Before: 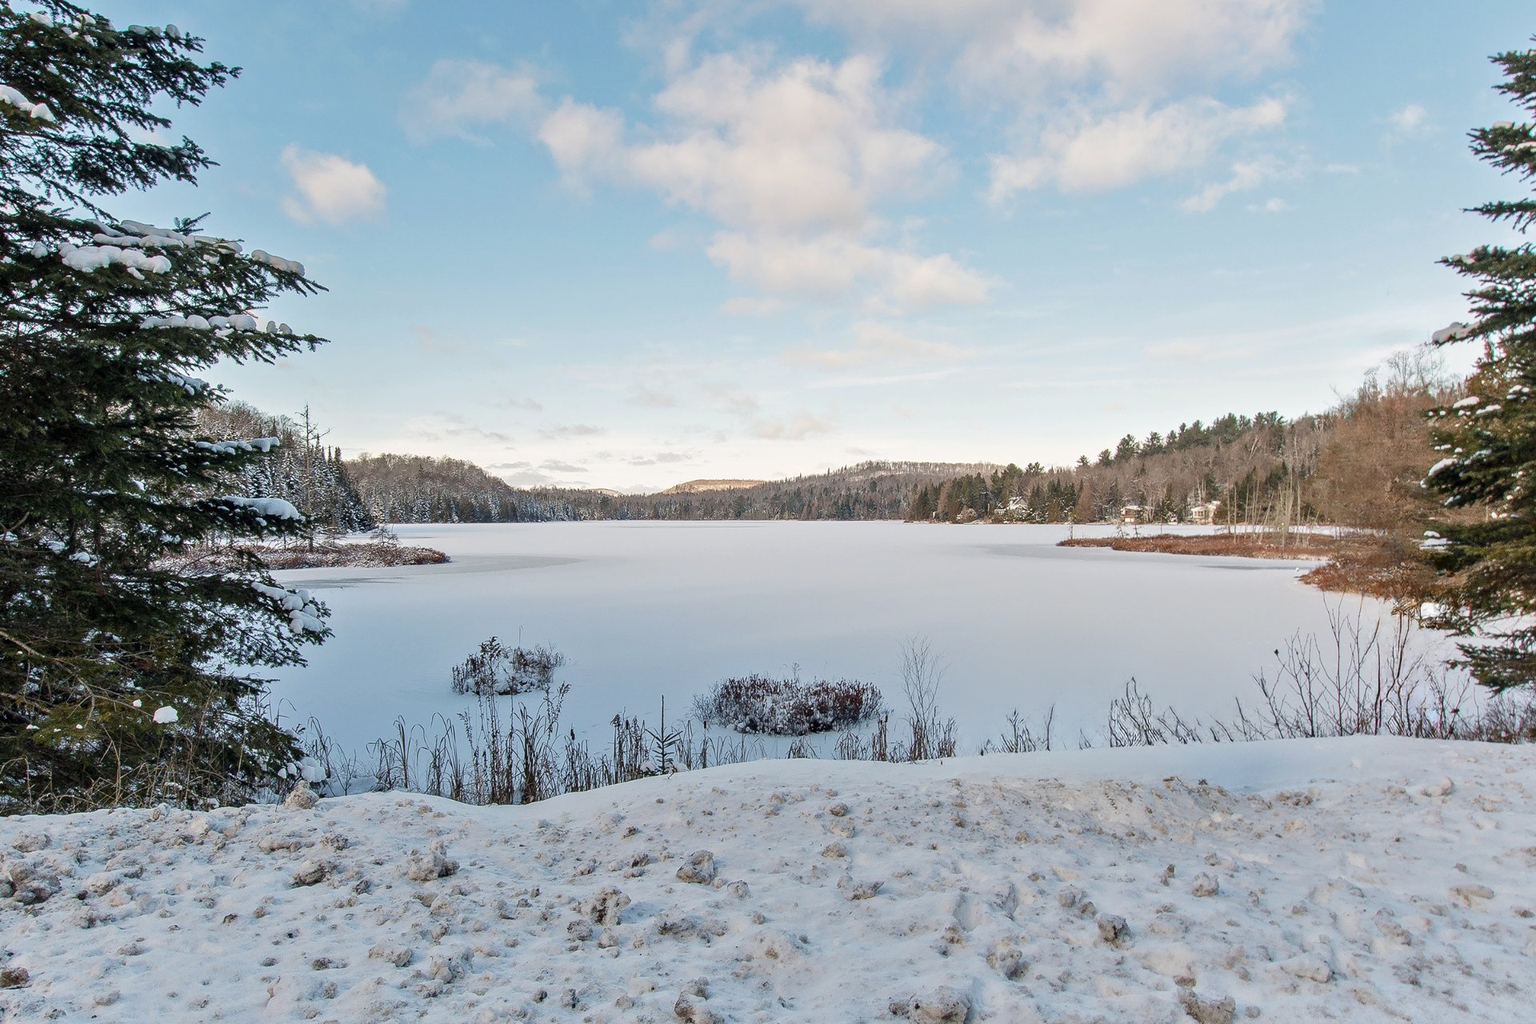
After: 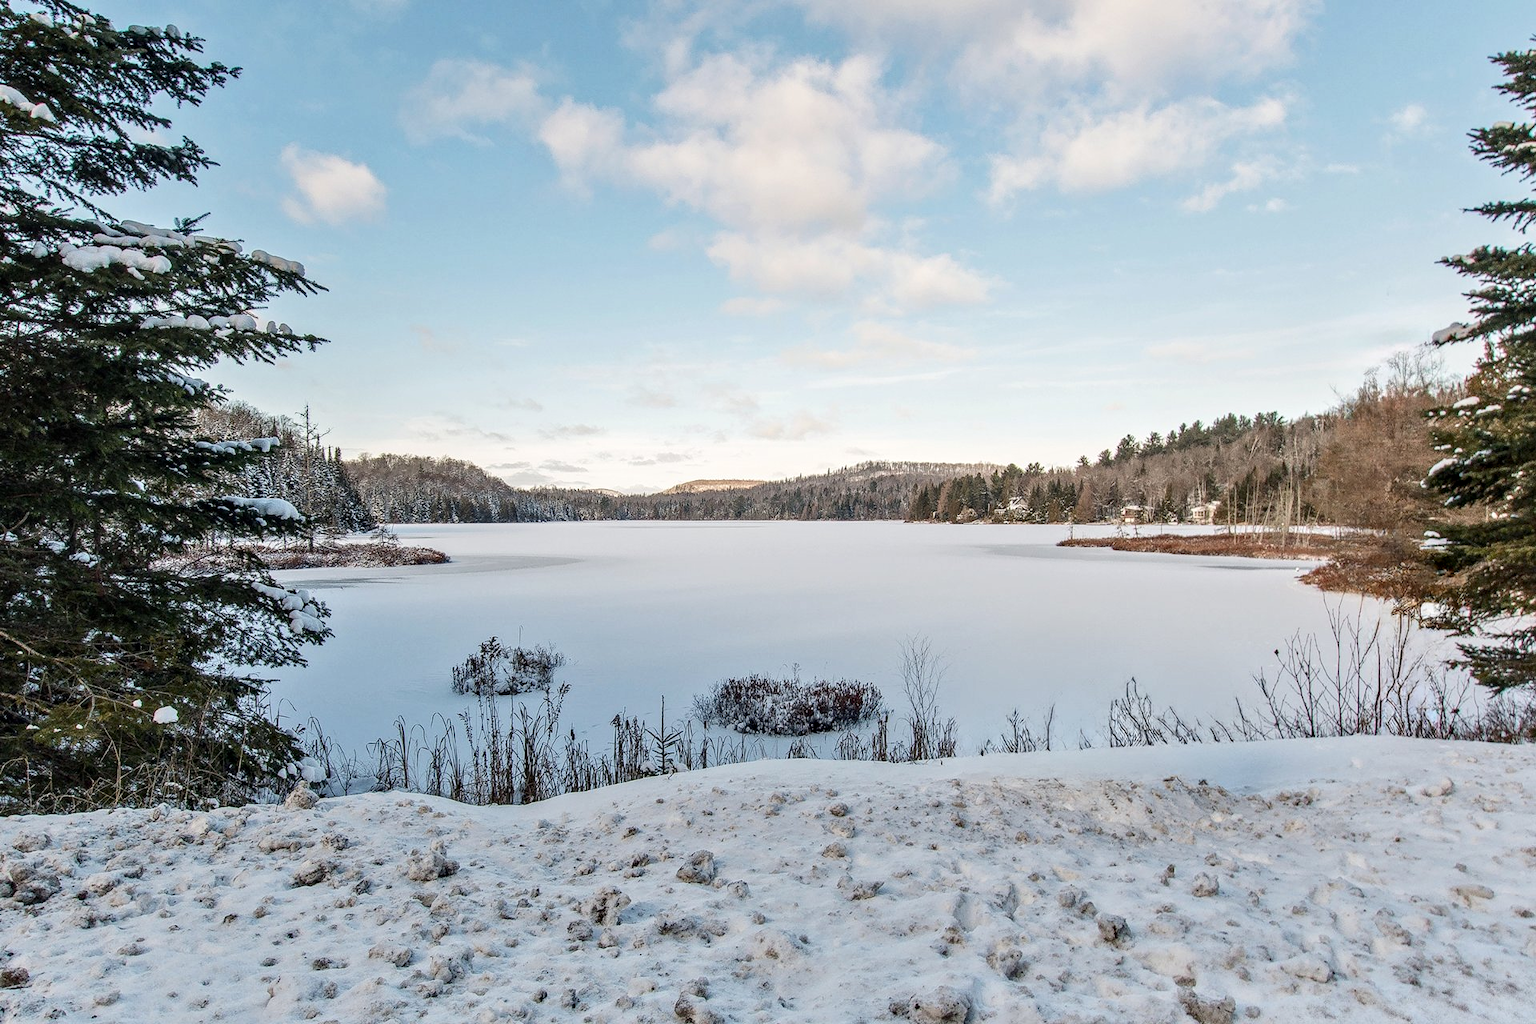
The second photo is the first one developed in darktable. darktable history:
contrast brightness saturation: contrast 0.14
local contrast: on, module defaults
